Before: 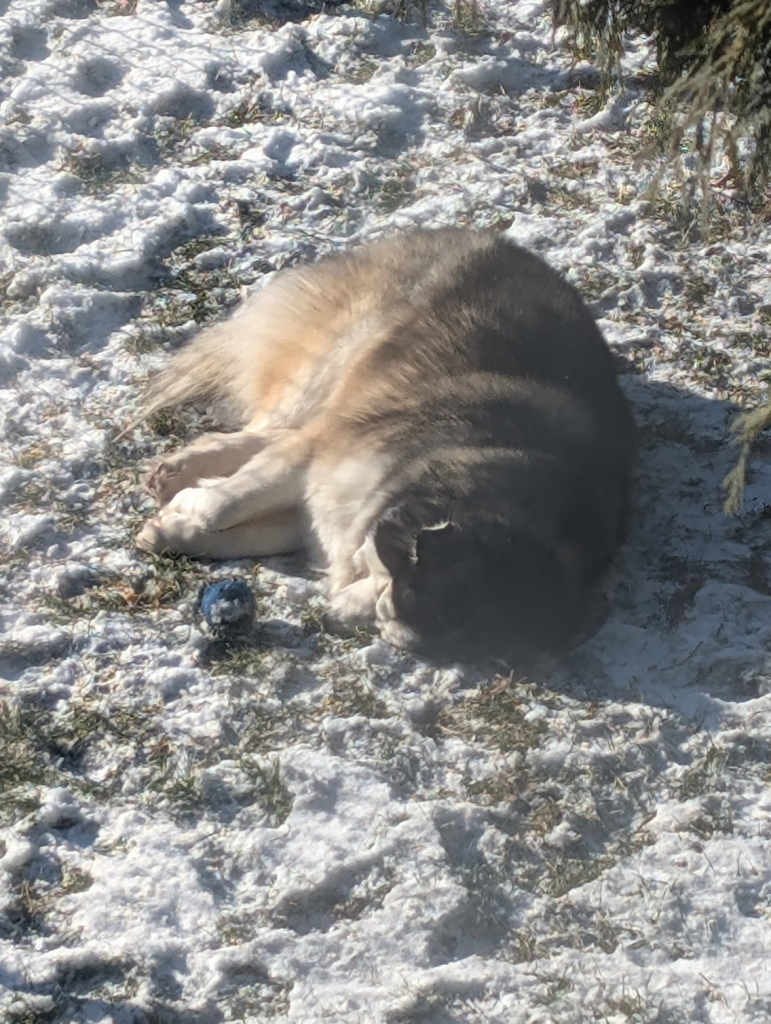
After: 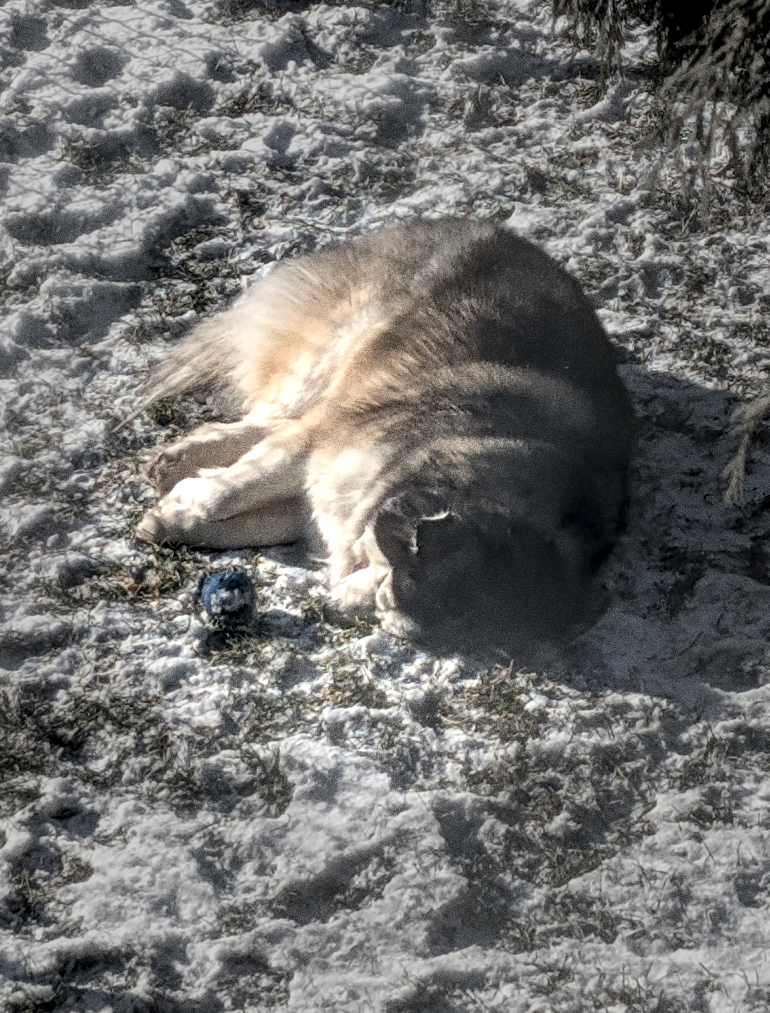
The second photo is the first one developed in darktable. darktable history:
rgb levels: levels [[0.013, 0.434, 0.89], [0, 0.5, 1], [0, 0.5, 1]]
vignetting: fall-off start 31.28%, fall-off radius 34.64%, brightness -0.575
crop: top 1.049%, right 0.001%
grain: coarseness 10.62 ISO, strength 55.56%
local contrast: highlights 60%, shadows 60%, detail 160%
